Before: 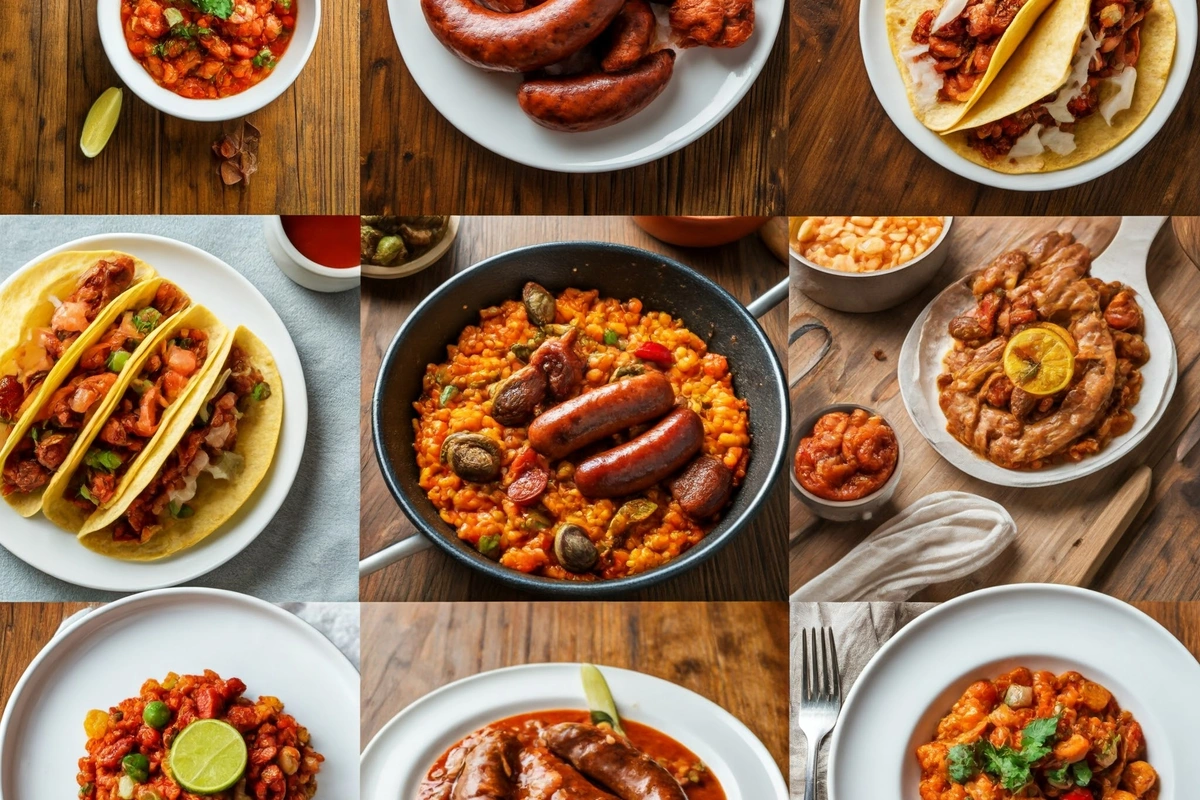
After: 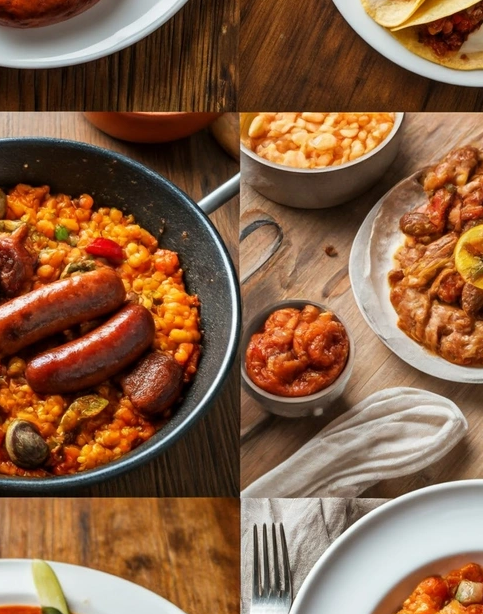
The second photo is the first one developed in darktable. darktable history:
crop: left 45.777%, top 13.071%, right 13.94%, bottom 10.131%
